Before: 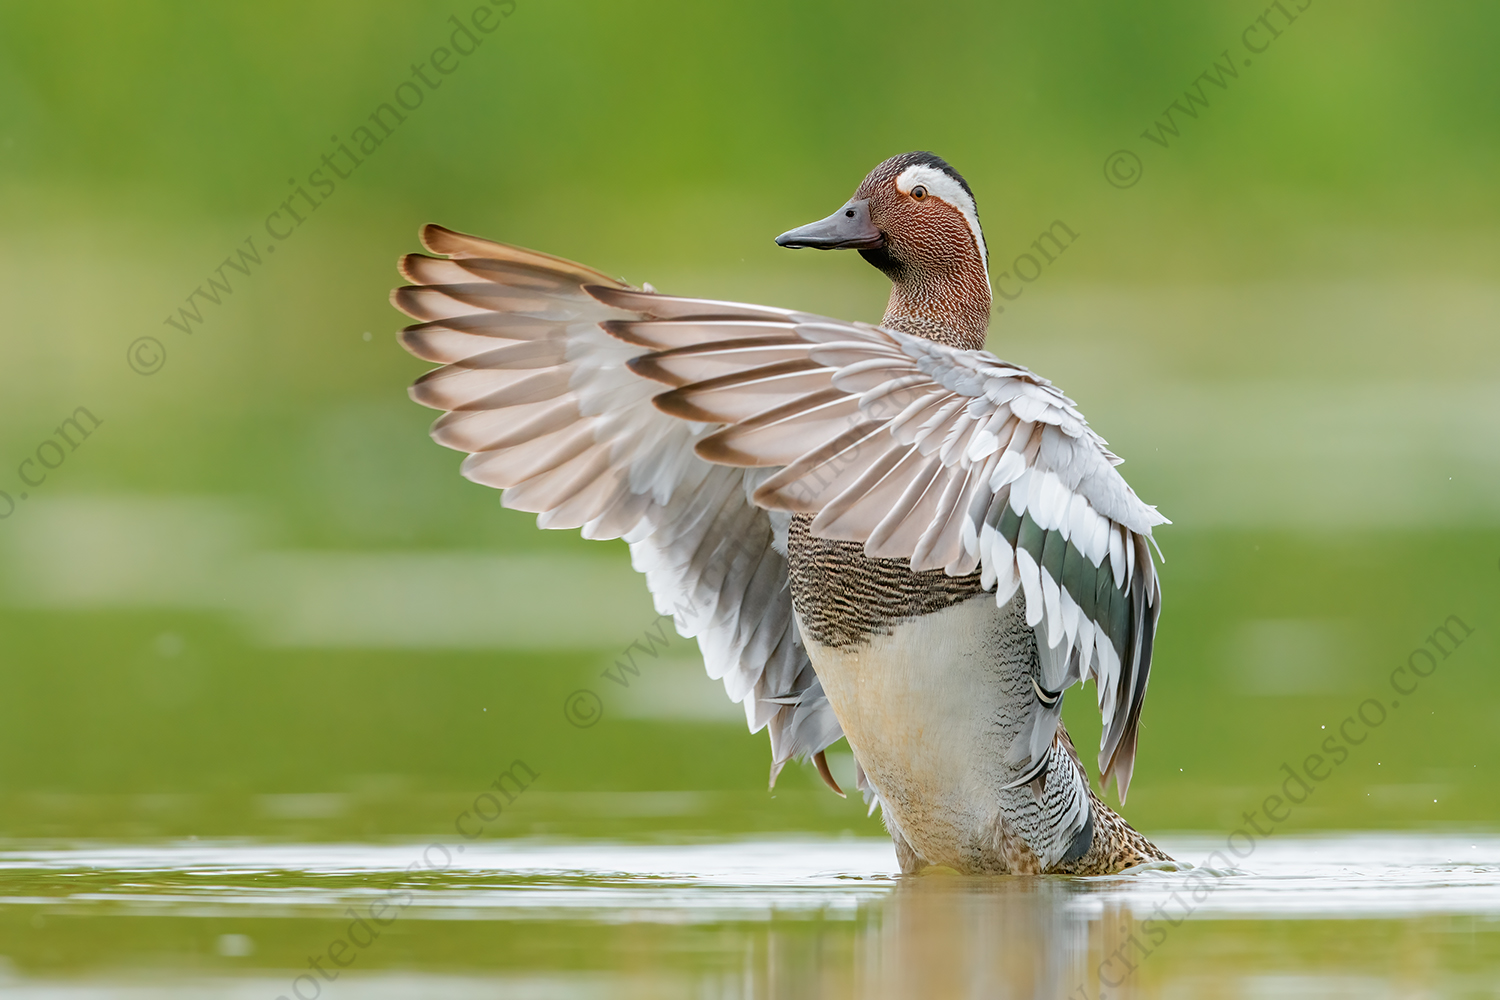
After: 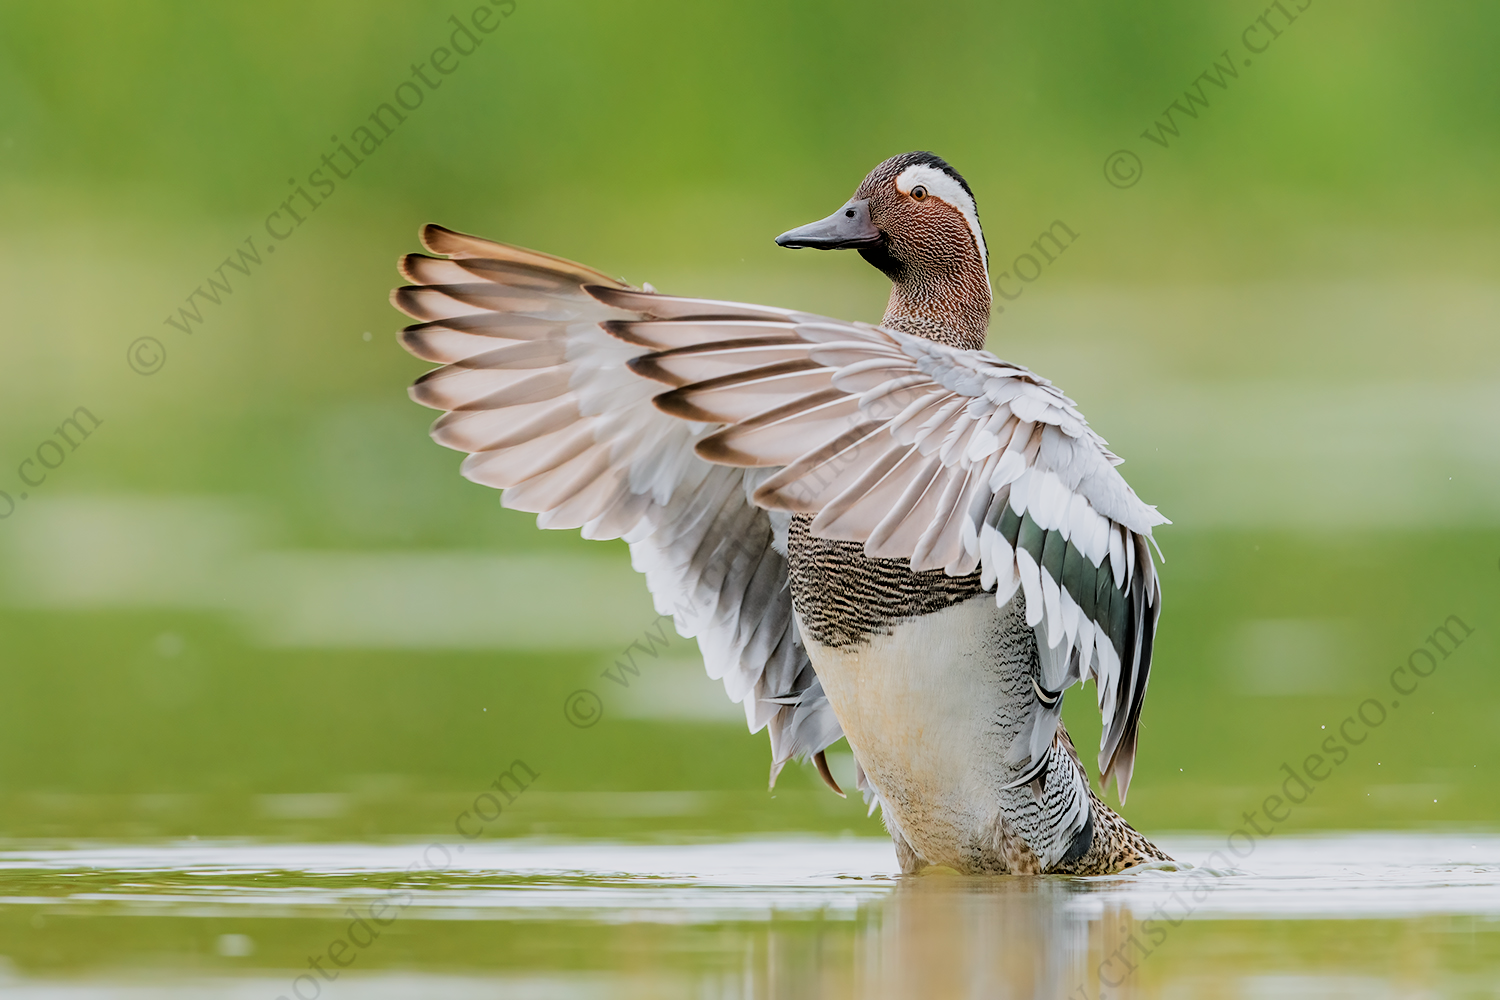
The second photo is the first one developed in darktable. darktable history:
filmic rgb: black relative exposure -5 EV, hardness 2.88, contrast 1.3, highlights saturation mix -30%
white balance: red 1.004, blue 1.024
